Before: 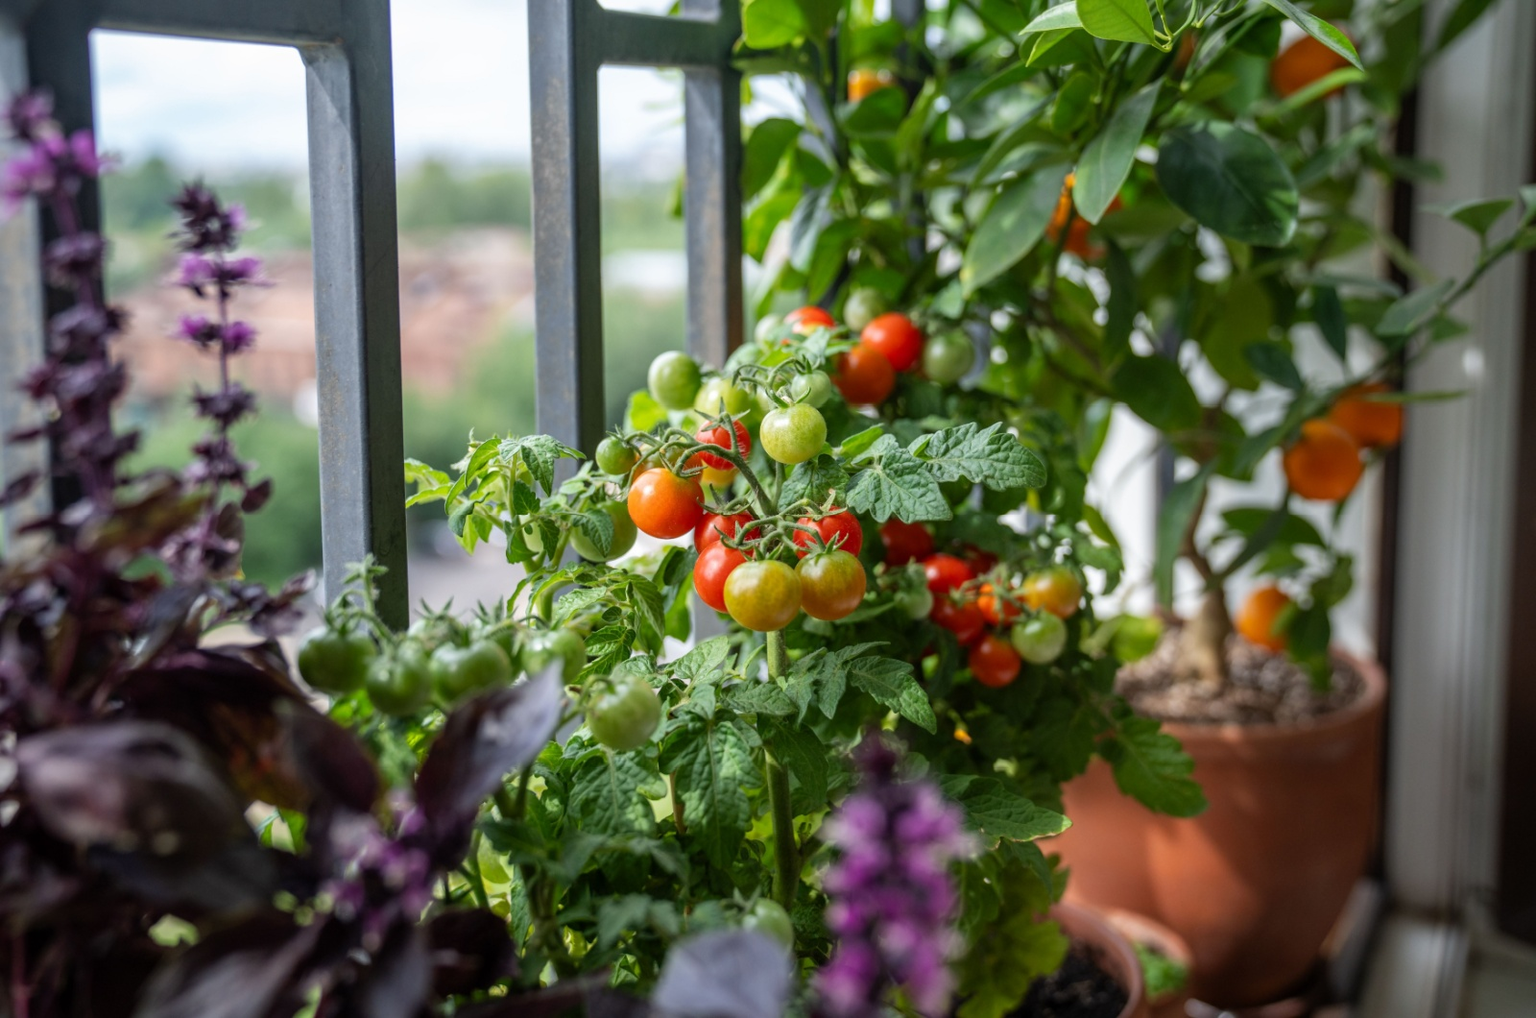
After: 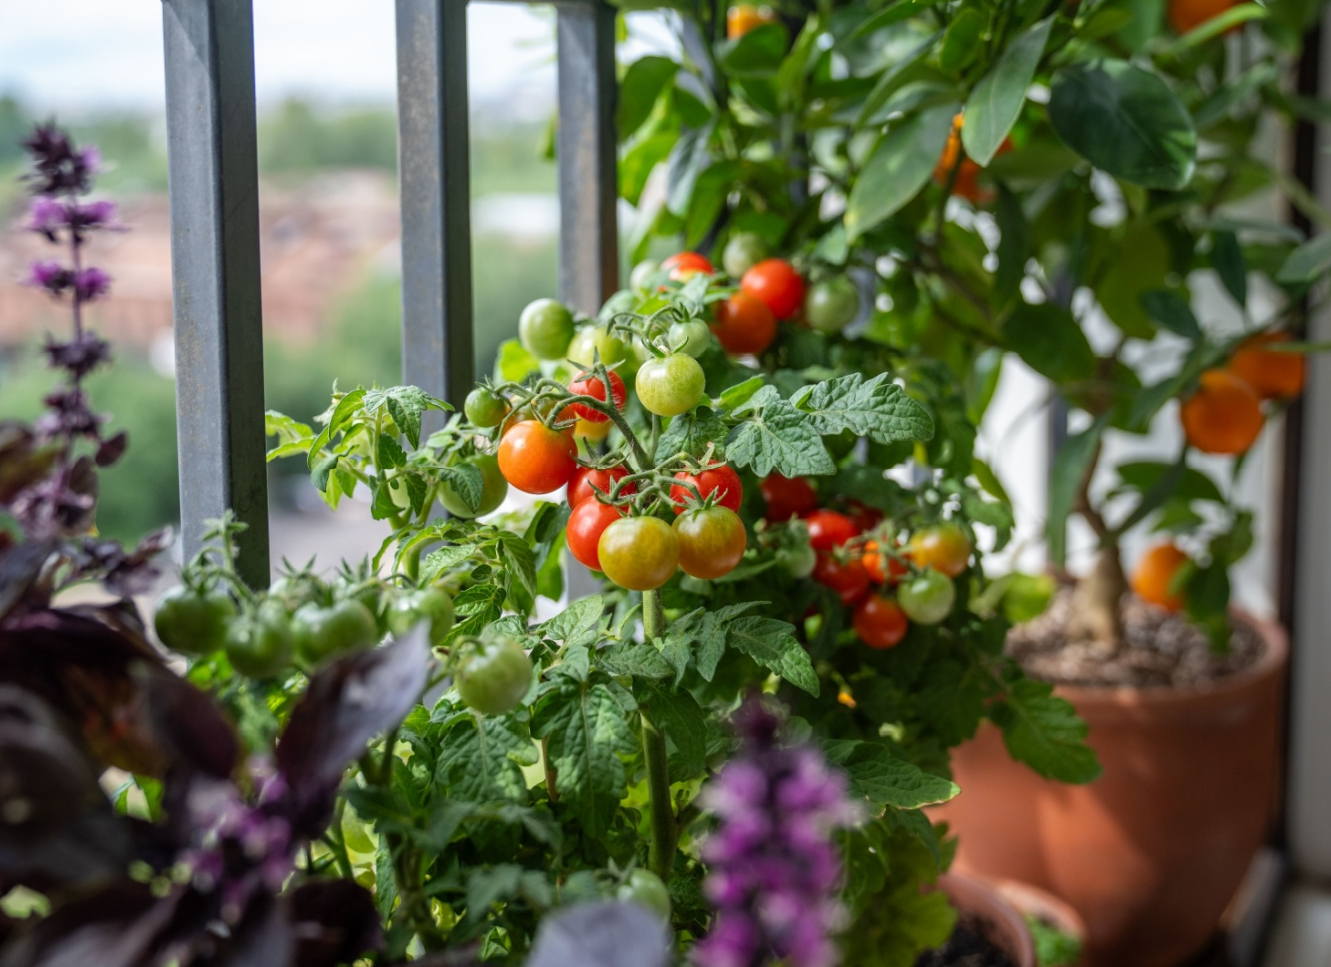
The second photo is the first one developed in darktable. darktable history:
crop: left 9.781%, top 6.323%, right 7.008%, bottom 2.424%
